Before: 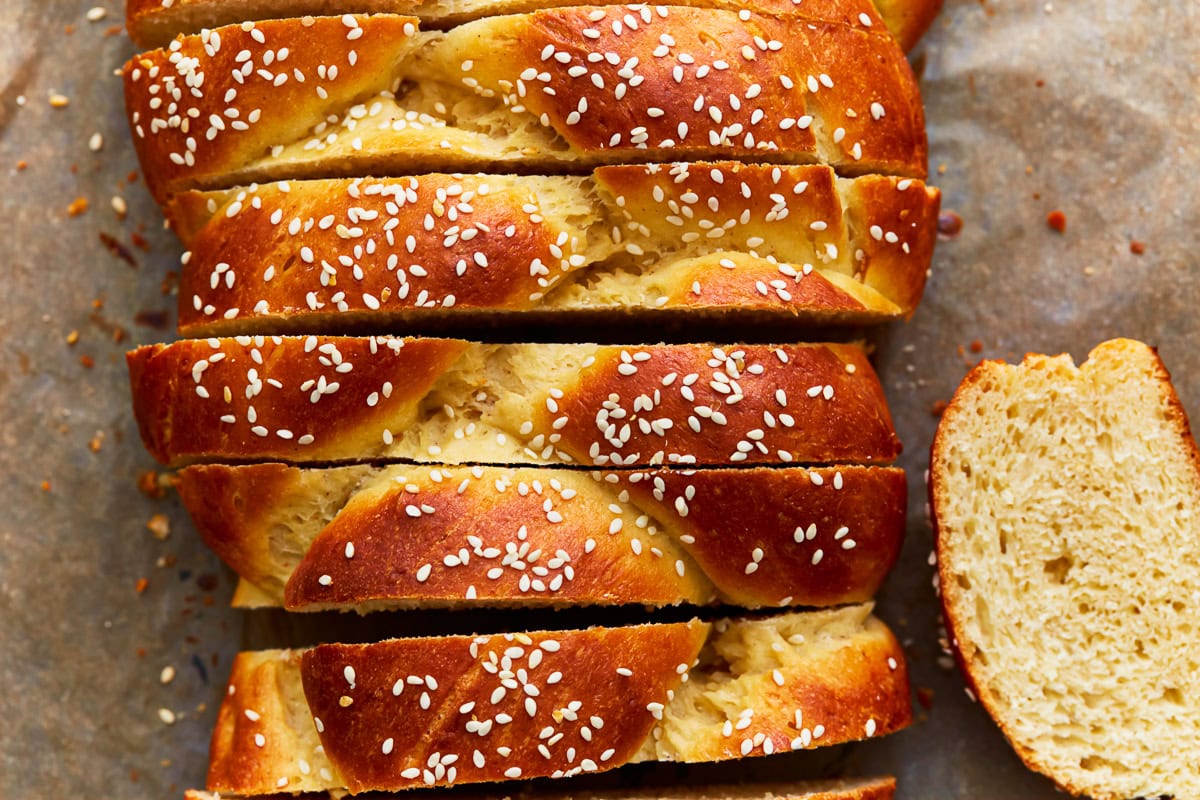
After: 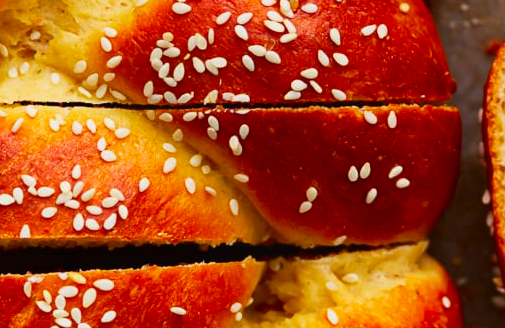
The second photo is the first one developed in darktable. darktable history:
contrast equalizer: octaves 7, y [[0.6 ×6], [0.55 ×6], [0 ×6], [0 ×6], [0 ×6]], mix -0.2
contrast brightness saturation: brightness -0.02, saturation 0.35
crop: left 37.221%, top 45.169%, right 20.63%, bottom 13.777%
